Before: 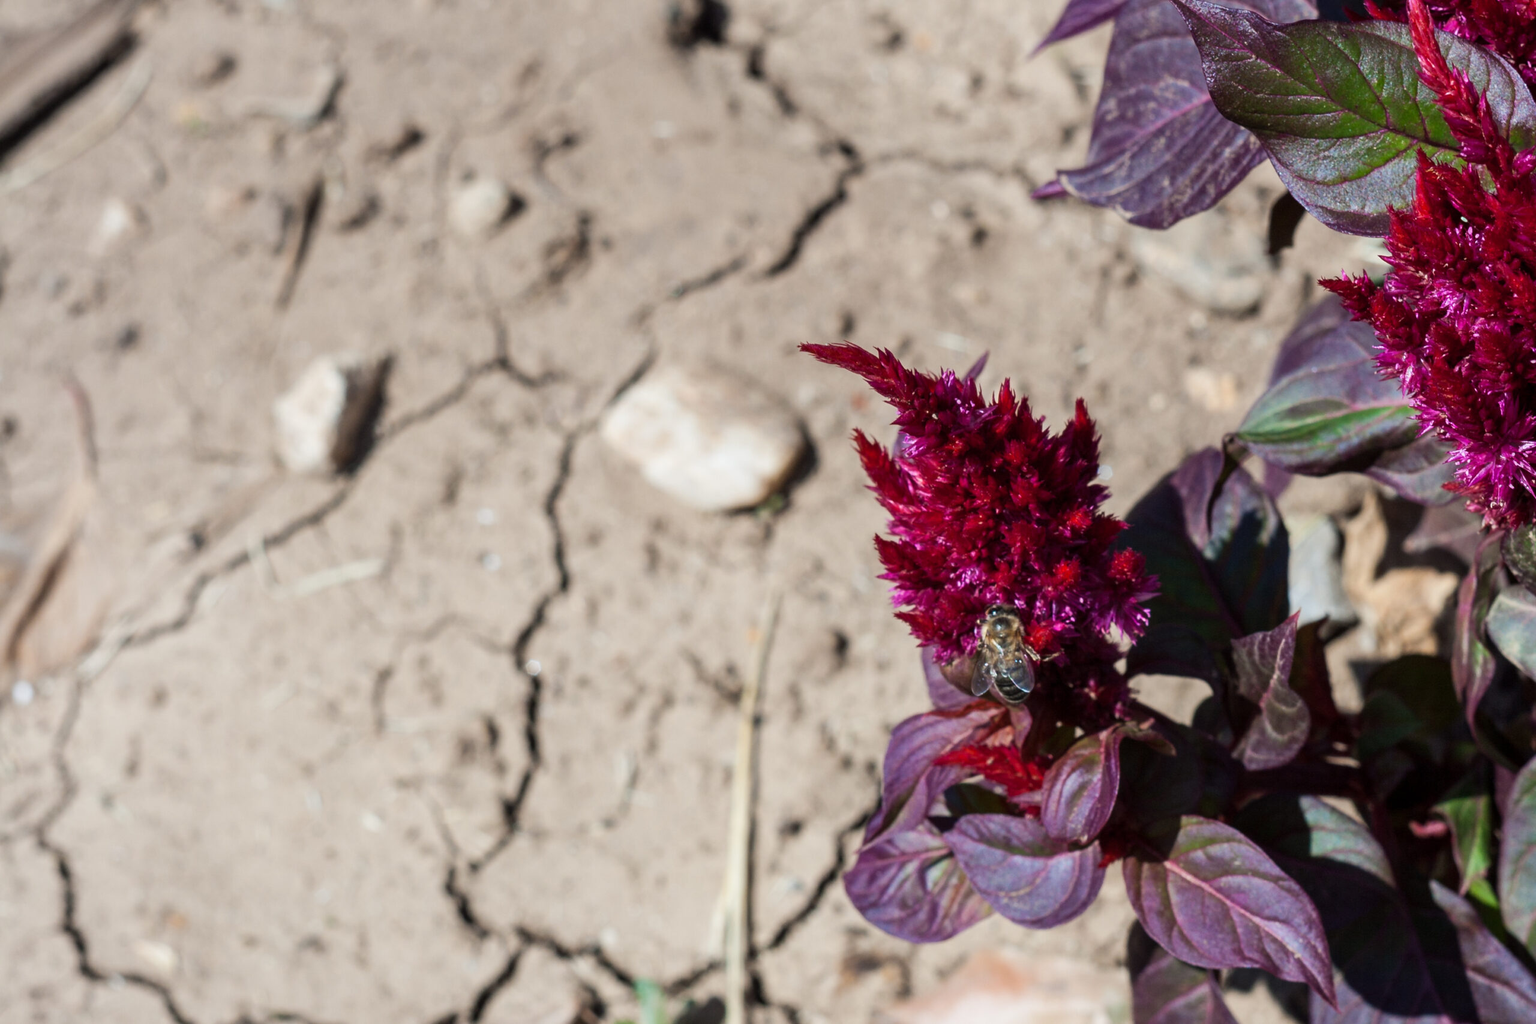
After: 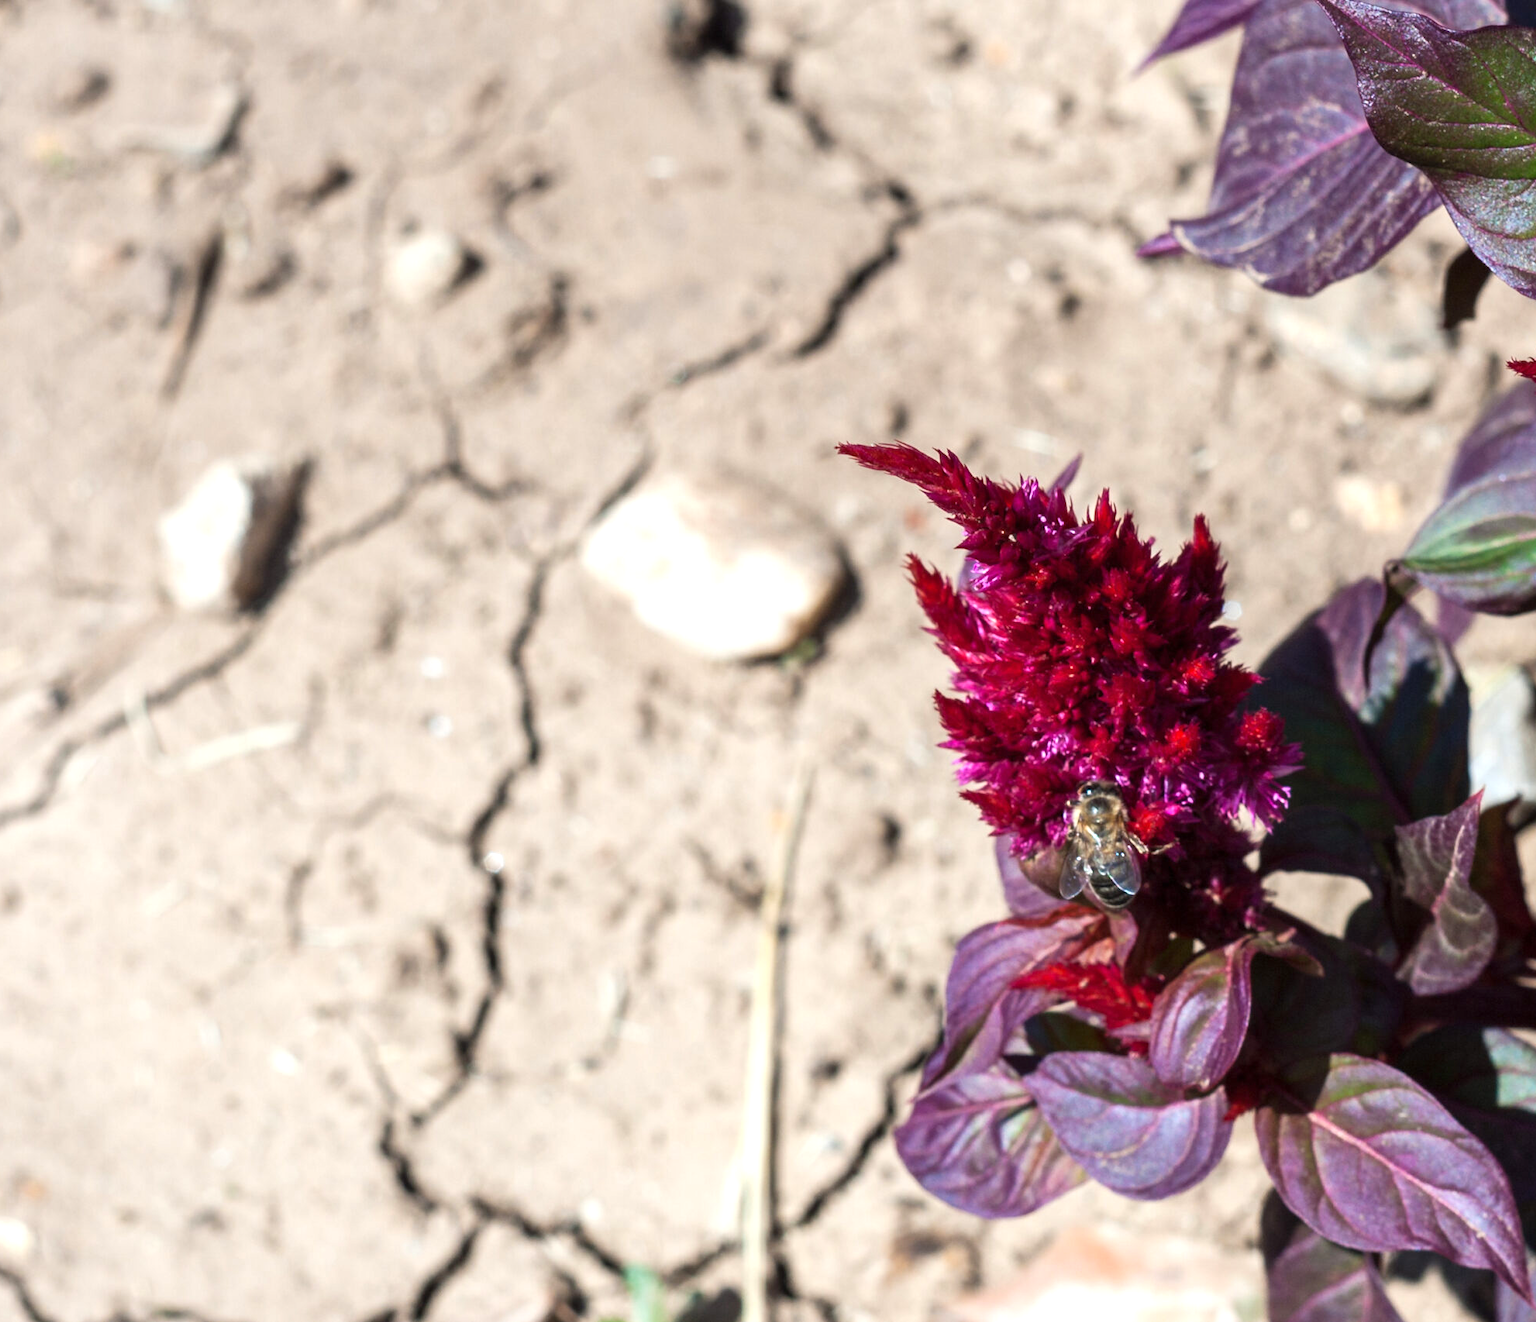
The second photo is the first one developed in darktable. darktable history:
crop: left 9.88%, right 12.664%
exposure: exposure 0.6 EV, compensate highlight preservation false
